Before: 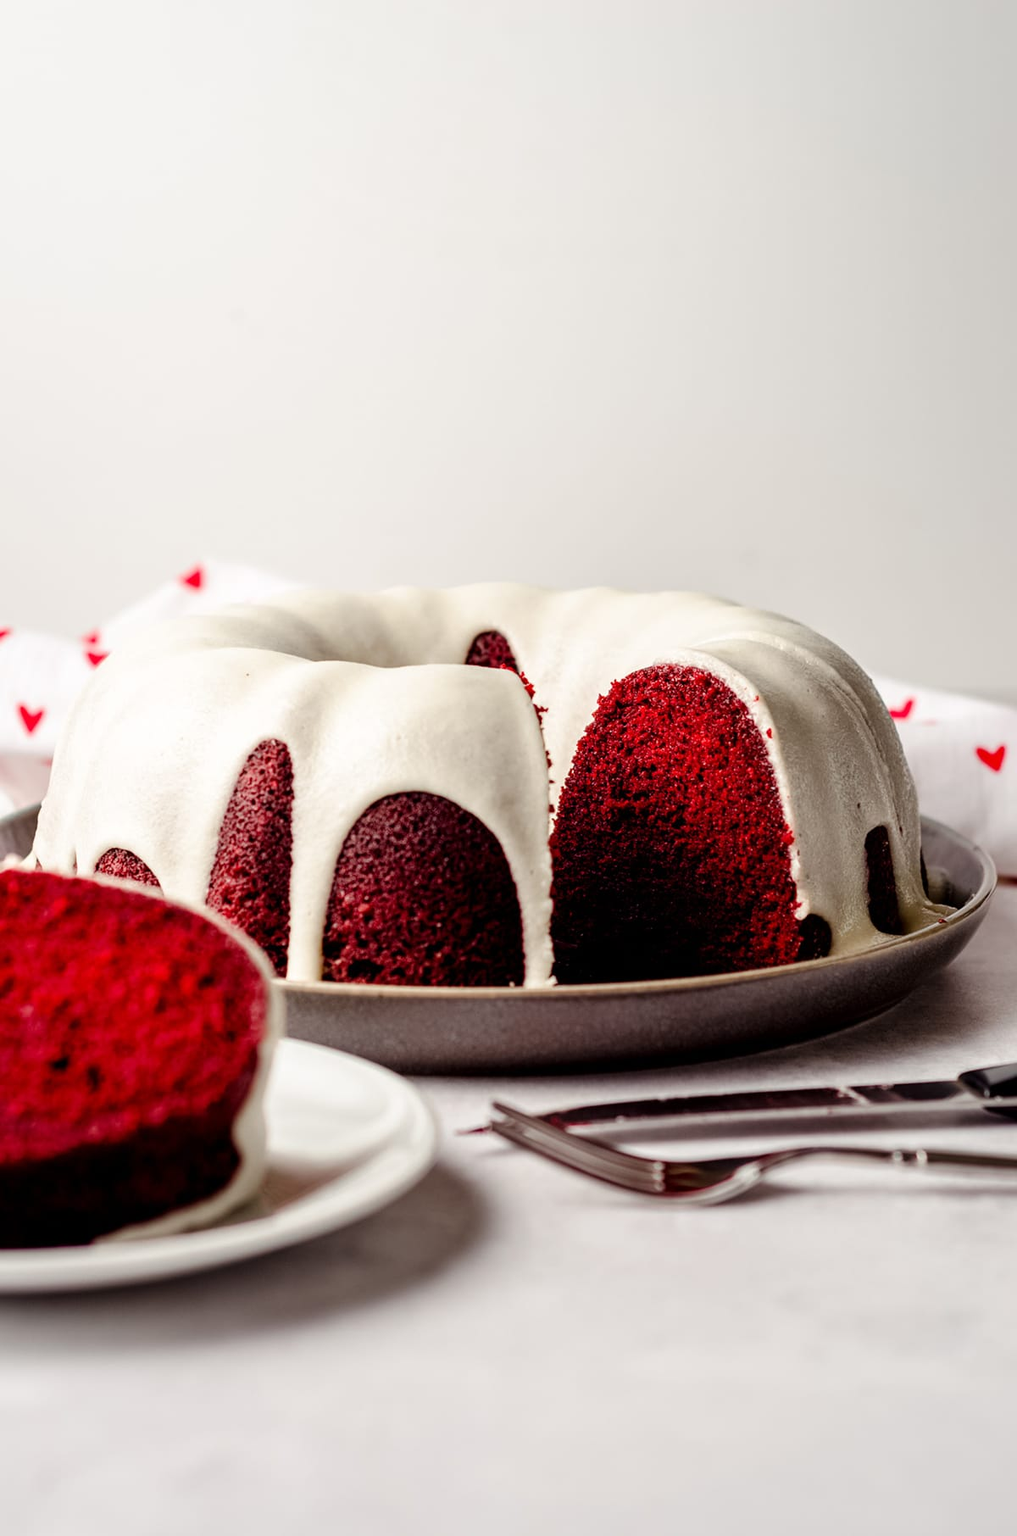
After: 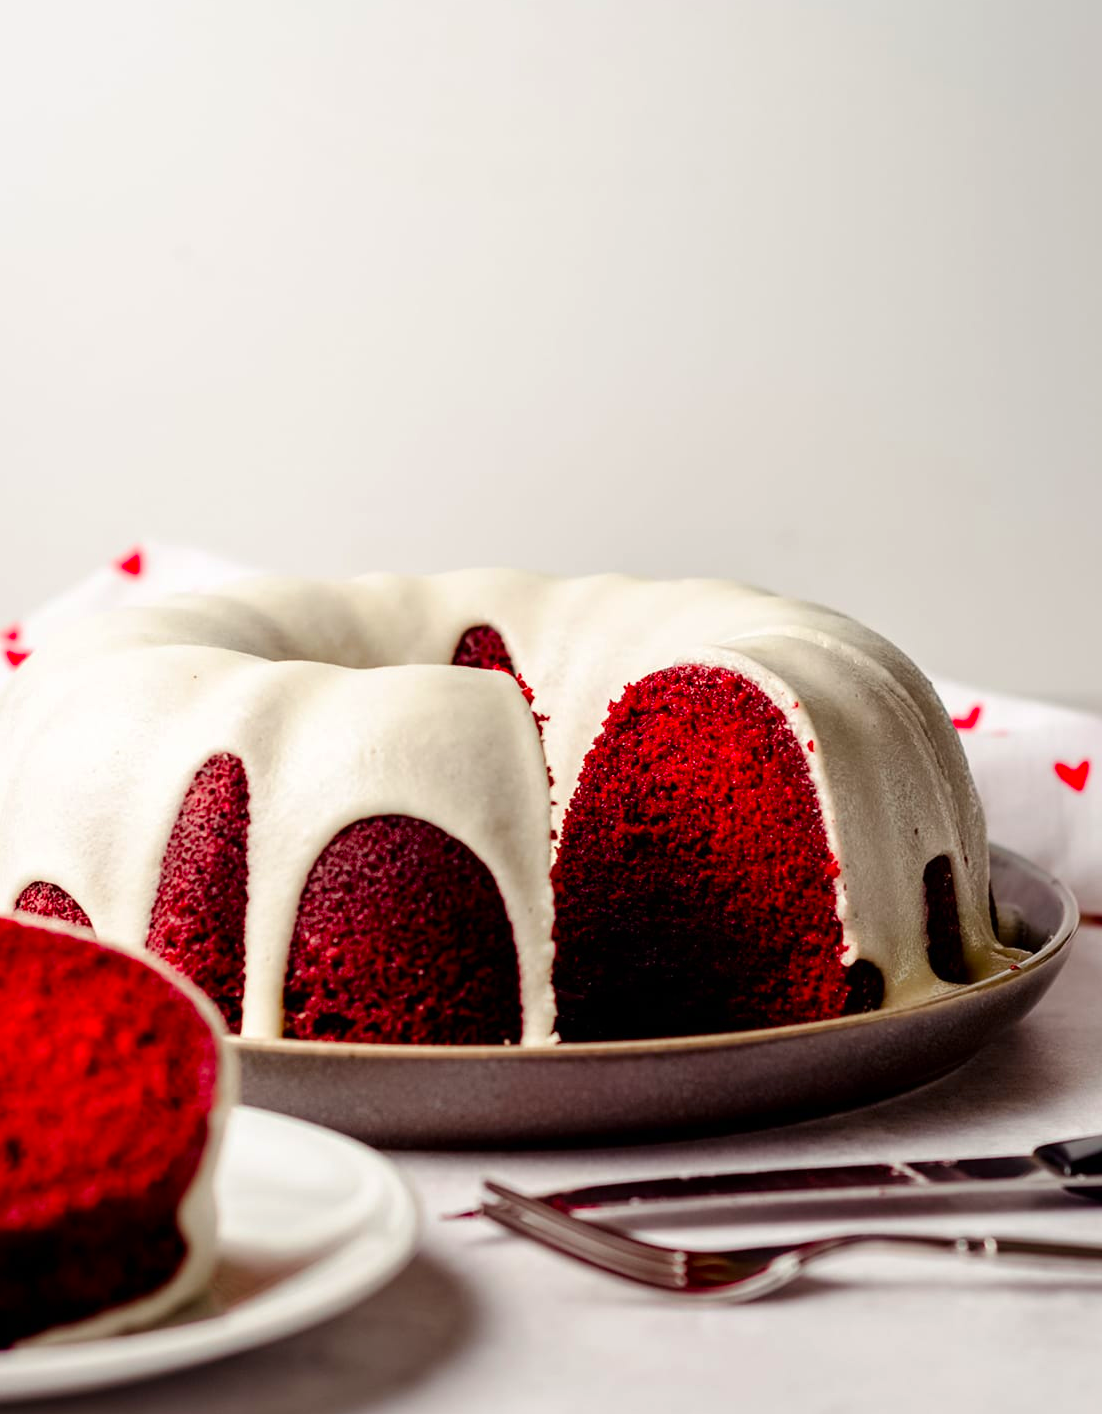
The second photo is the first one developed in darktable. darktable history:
crop: left 8.095%, top 6.575%, bottom 15.361%
contrast brightness saturation: brightness -0.03, saturation 0.359
